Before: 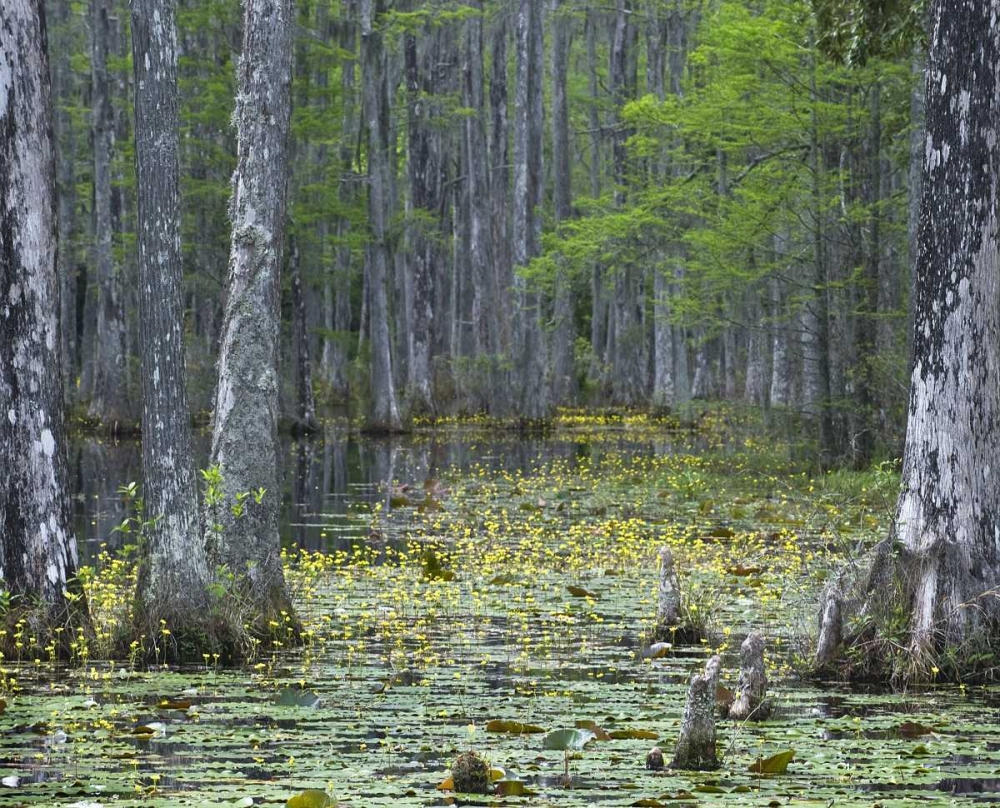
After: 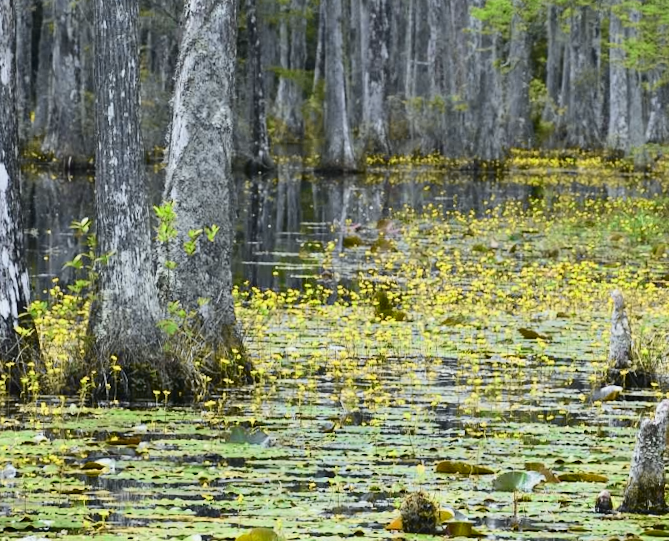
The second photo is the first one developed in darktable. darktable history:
crop and rotate: angle -0.82°, left 3.85%, top 31.828%, right 27.992%
tone curve: curves: ch0 [(0, 0.003) (0.113, 0.081) (0.207, 0.184) (0.515, 0.612) (0.712, 0.793) (0.984, 0.961)]; ch1 [(0, 0) (0.172, 0.123) (0.317, 0.272) (0.414, 0.382) (0.476, 0.479) (0.505, 0.498) (0.534, 0.534) (0.621, 0.65) (0.709, 0.764) (1, 1)]; ch2 [(0, 0) (0.411, 0.424) (0.505, 0.505) (0.521, 0.524) (0.537, 0.57) (0.65, 0.699) (1, 1)], color space Lab, independent channels, preserve colors none
